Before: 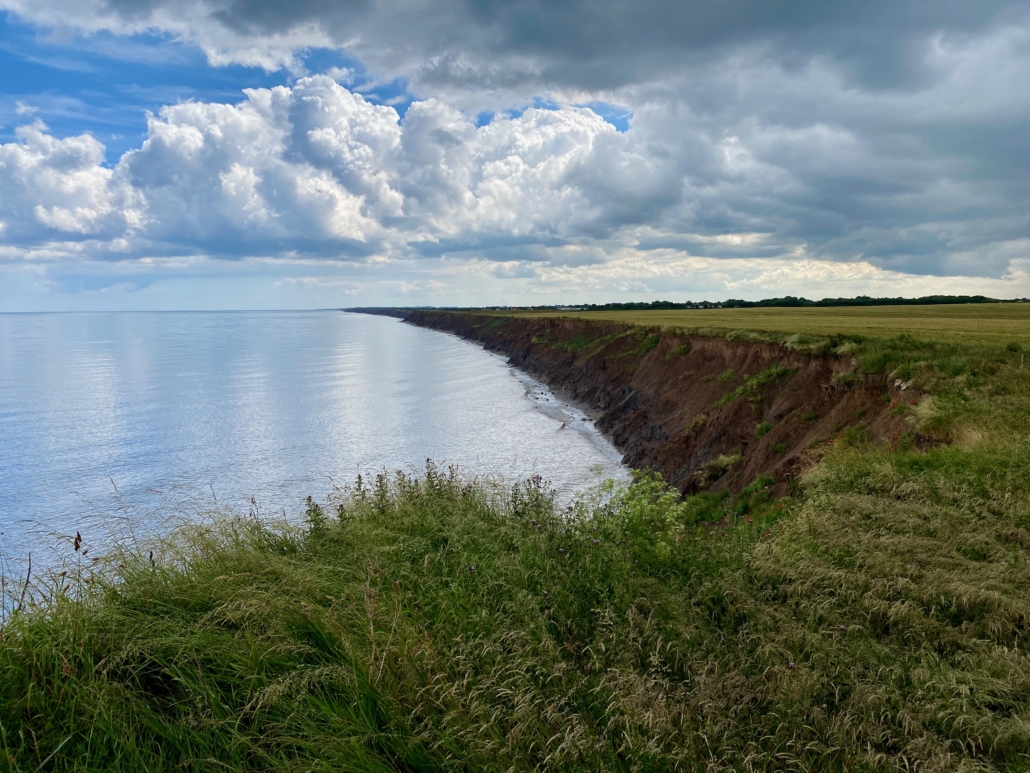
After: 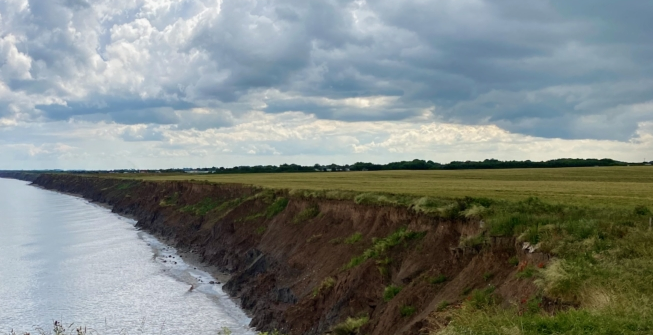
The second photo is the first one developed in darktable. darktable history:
crop: left 36.12%, top 17.84%, right 0.406%, bottom 38.748%
